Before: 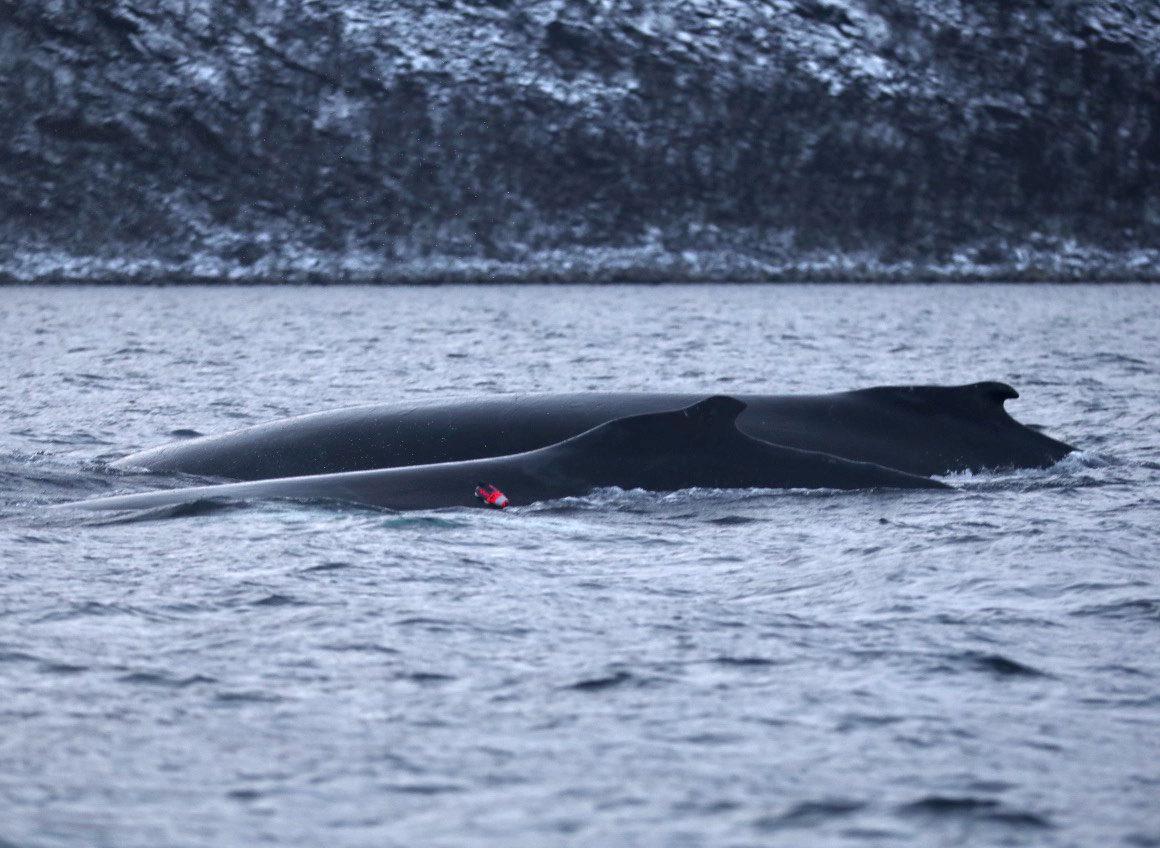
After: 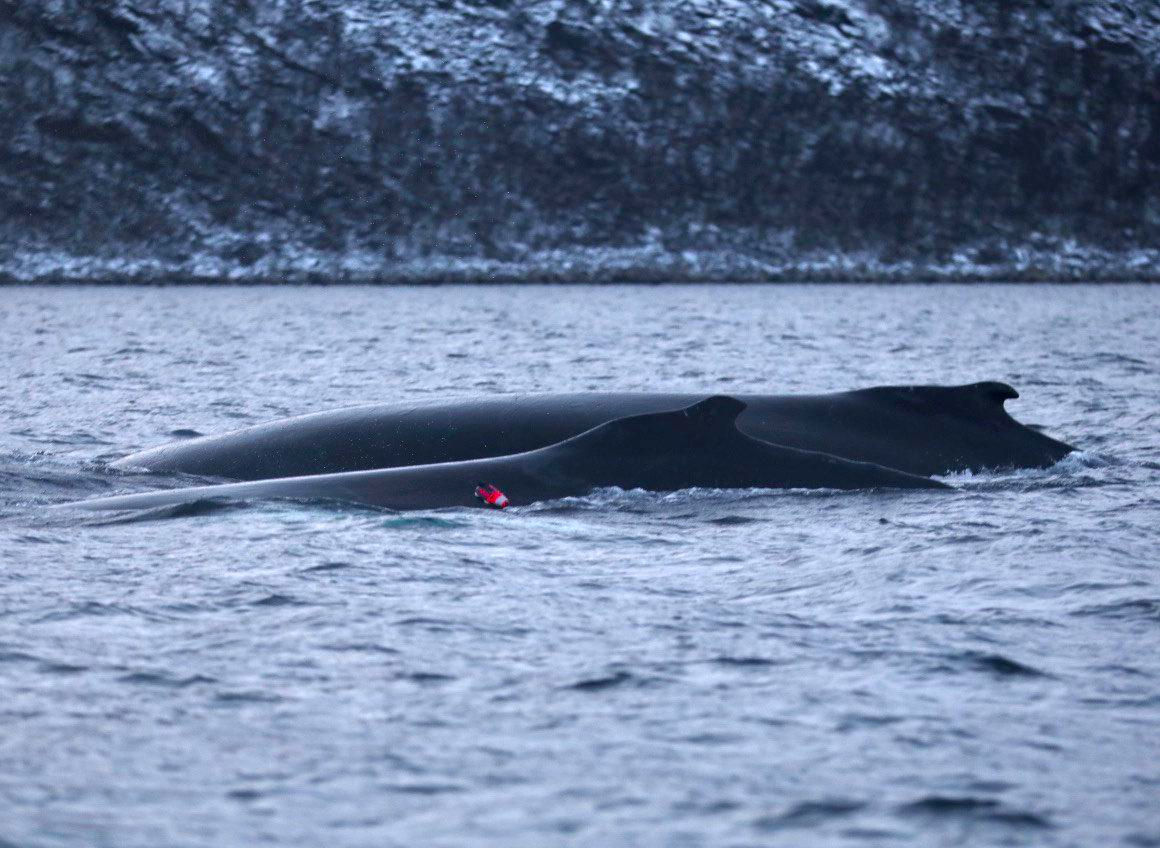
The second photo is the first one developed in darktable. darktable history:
color balance rgb: shadows lift › chroma 0.671%, shadows lift › hue 110.38°, perceptual saturation grading › global saturation 19.915%, global vibrance 20%
